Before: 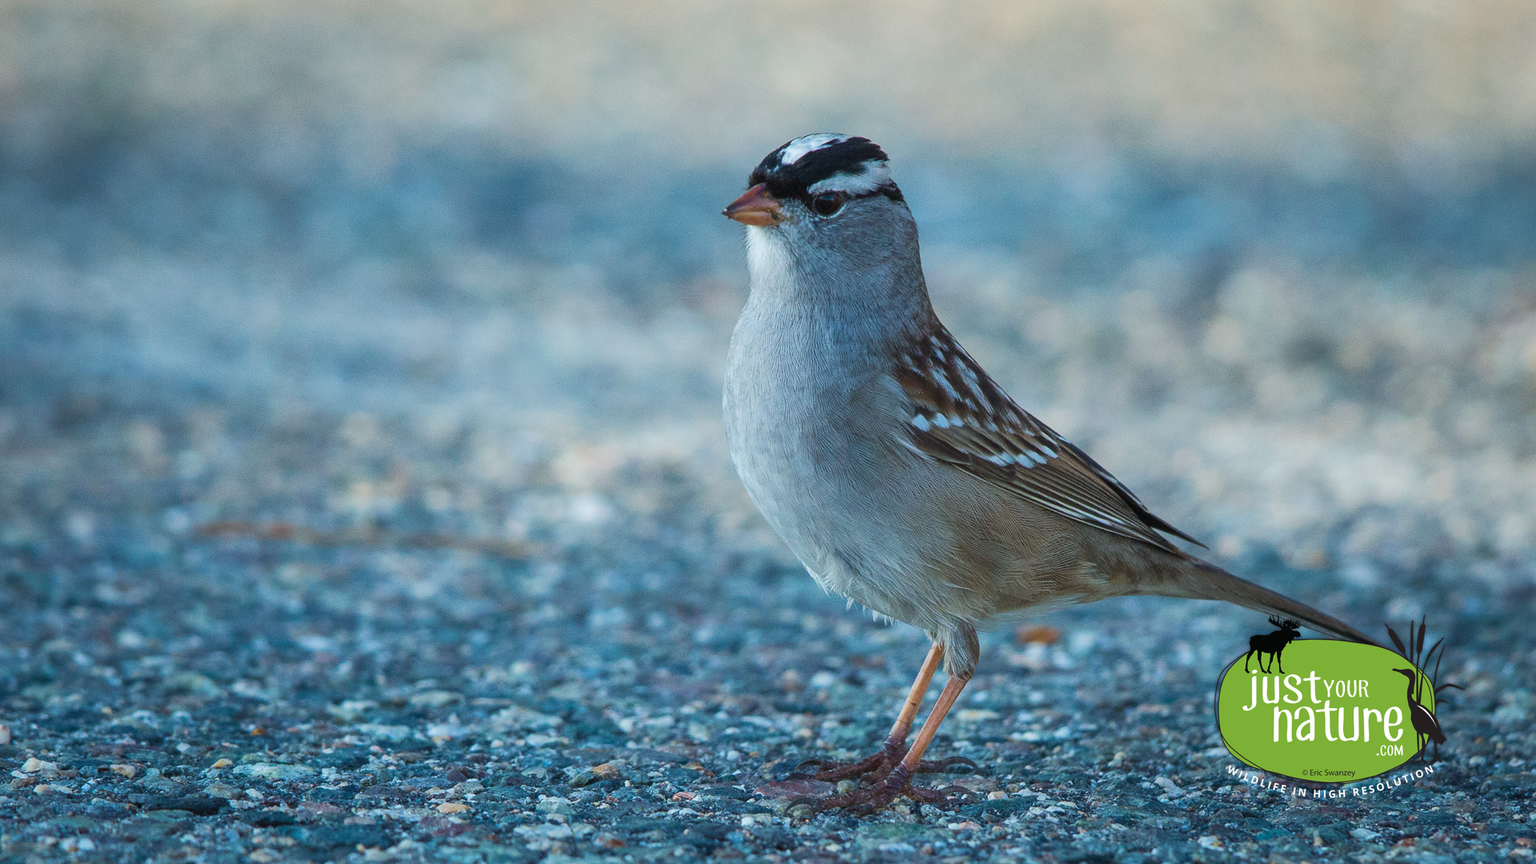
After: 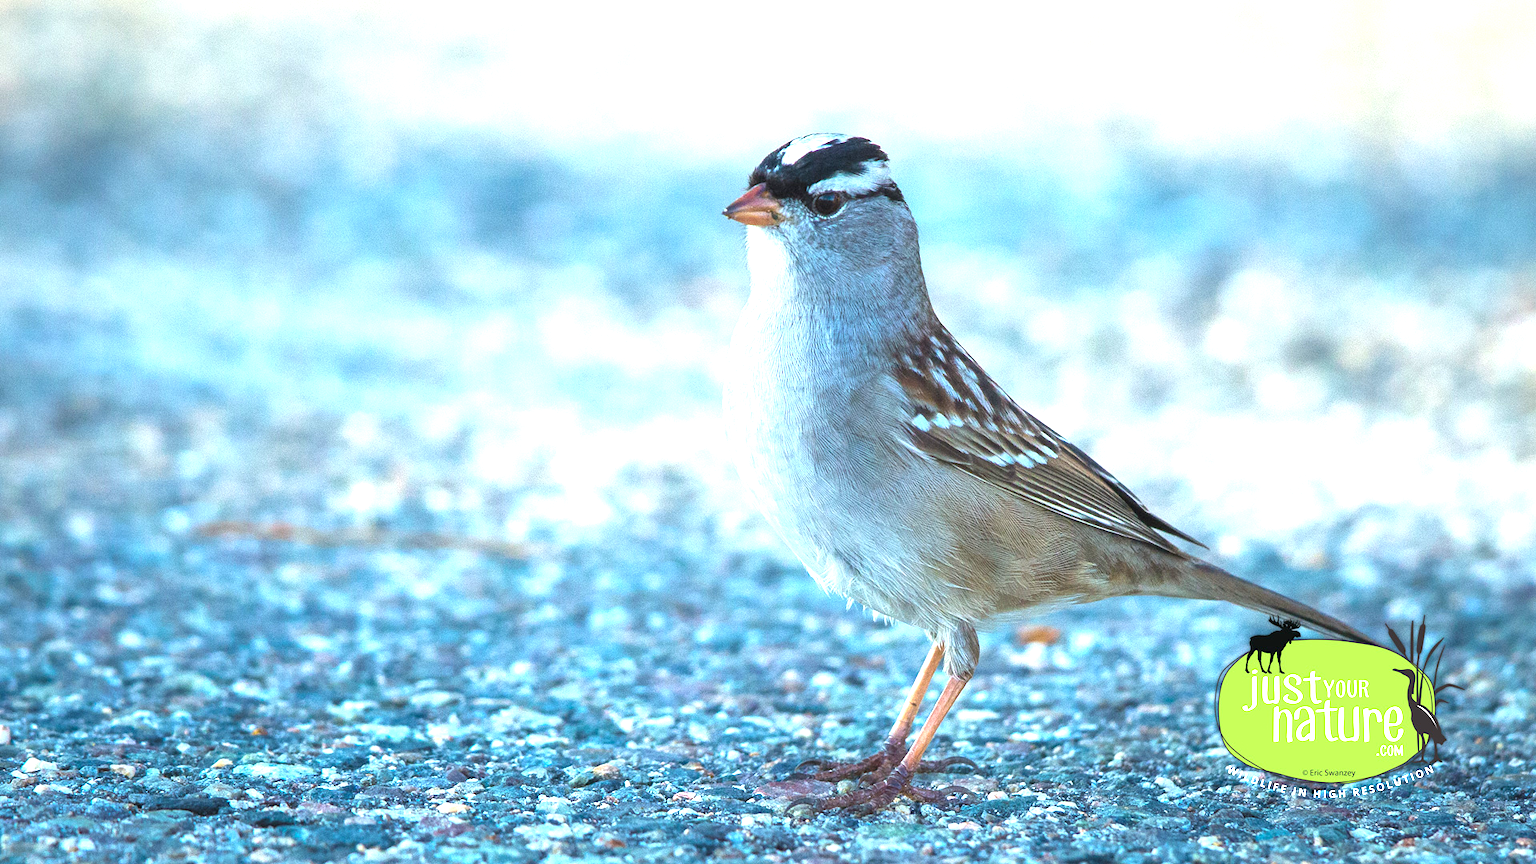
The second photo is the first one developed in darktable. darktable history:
exposure: black level correction 0, exposure 1.504 EV, compensate highlight preservation false
